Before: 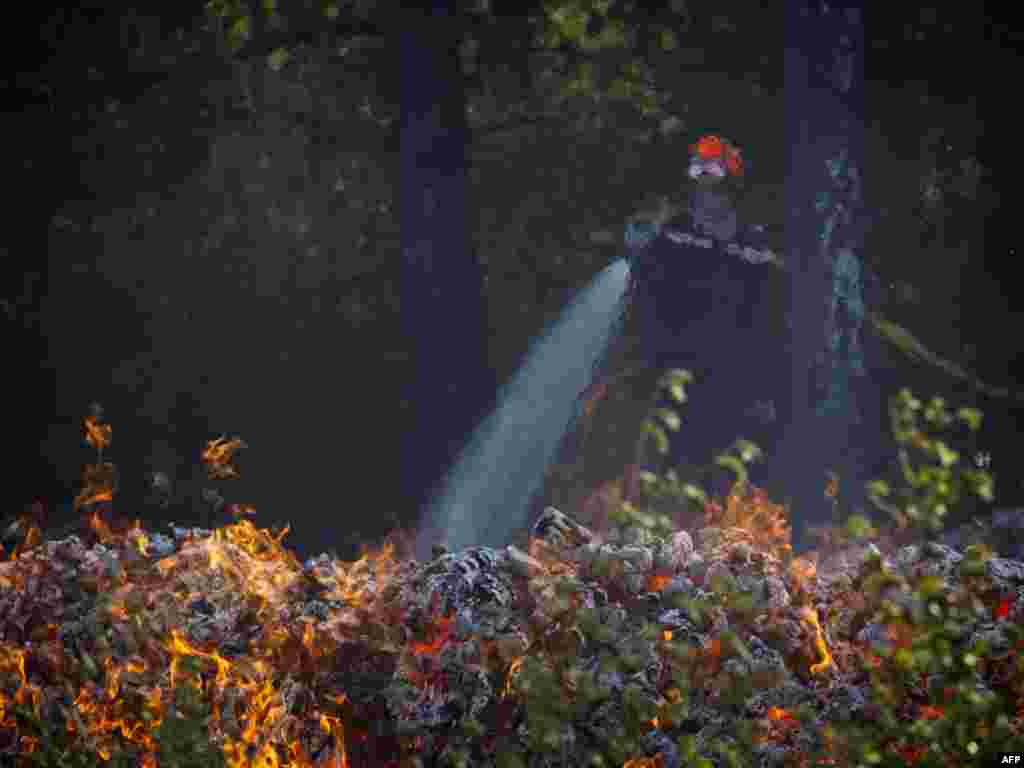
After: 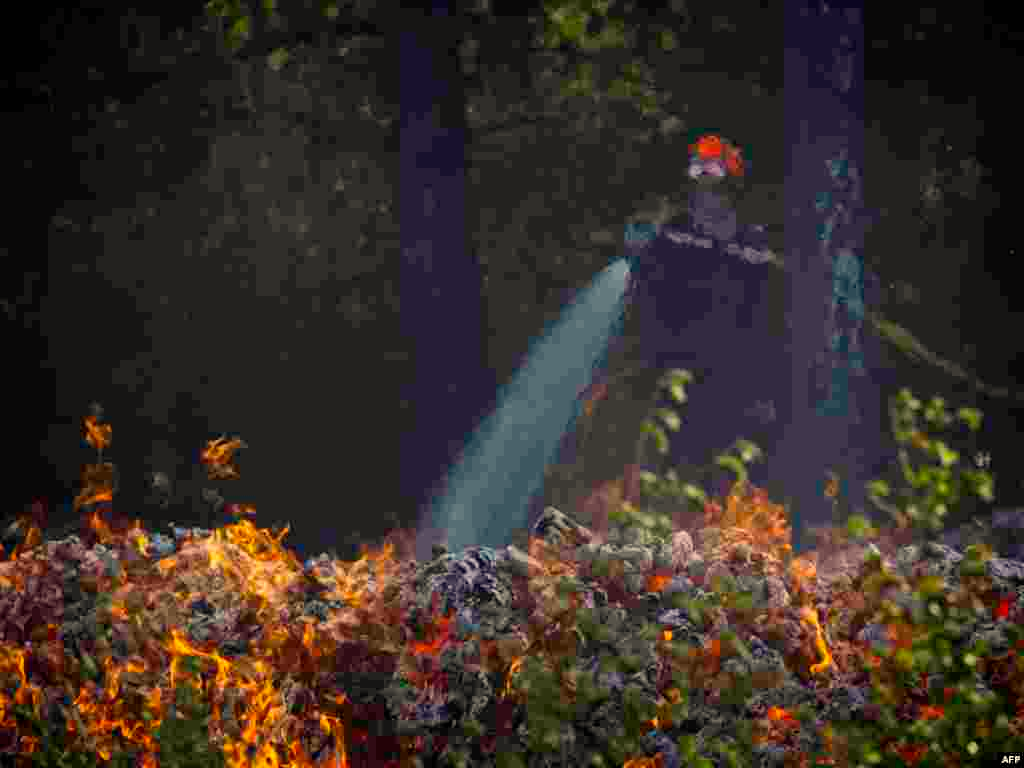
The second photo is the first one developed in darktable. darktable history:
color correction: highlights a* 1.3, highlights b* 17.45
